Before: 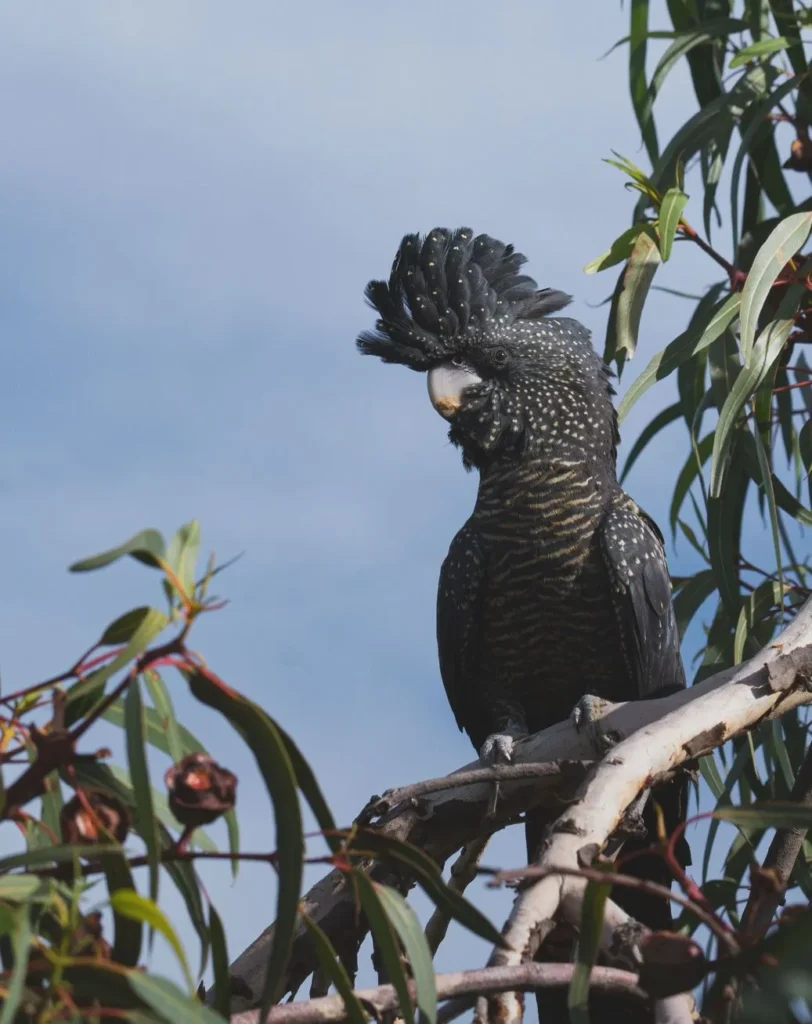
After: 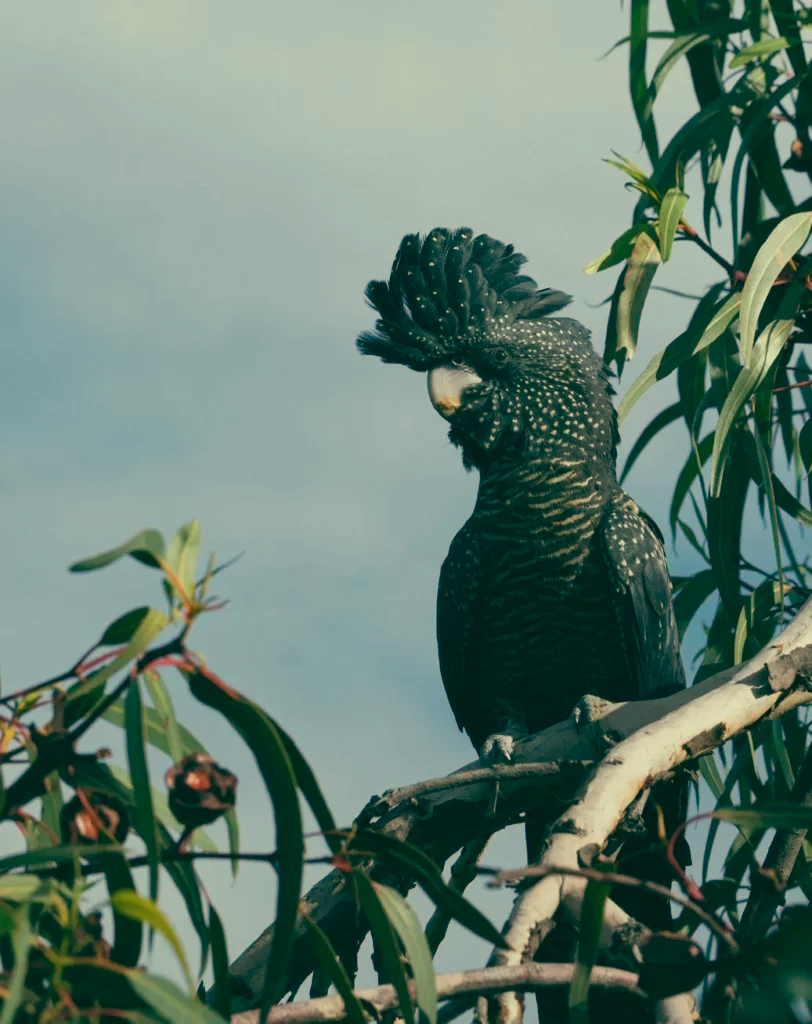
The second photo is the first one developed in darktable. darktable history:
white balance: red 0.983, blue 1.036
color balance: mode lift, gamma, gain (sRGB), lift [1, 0.69, 1, 1], gamma [1, 1.482, 1, 1], gain [1, 1, 1, 0.802]
